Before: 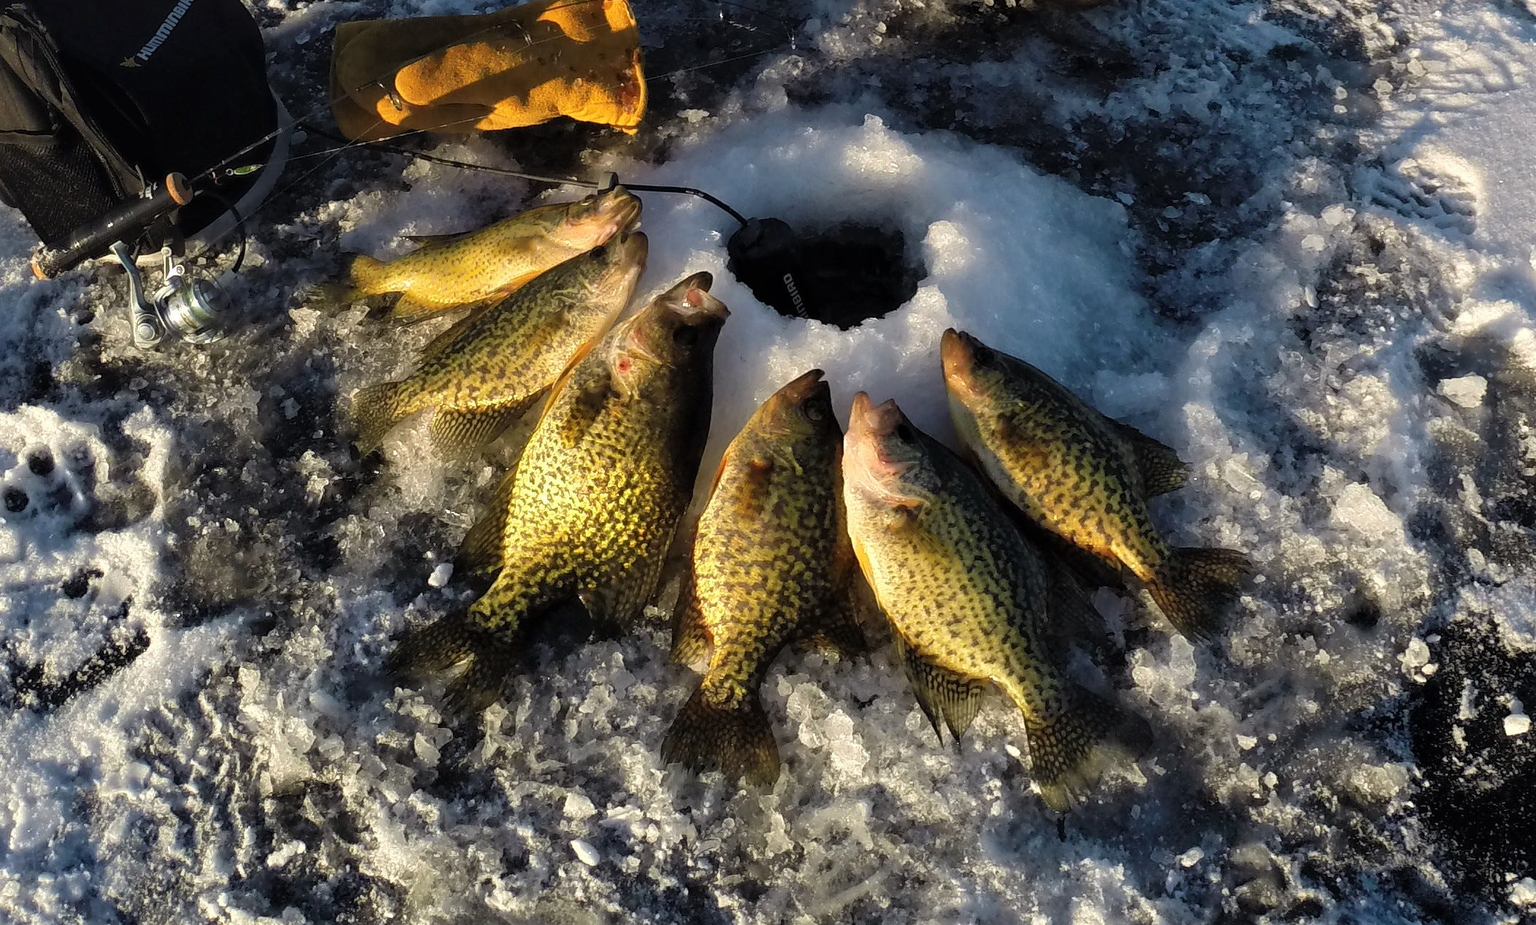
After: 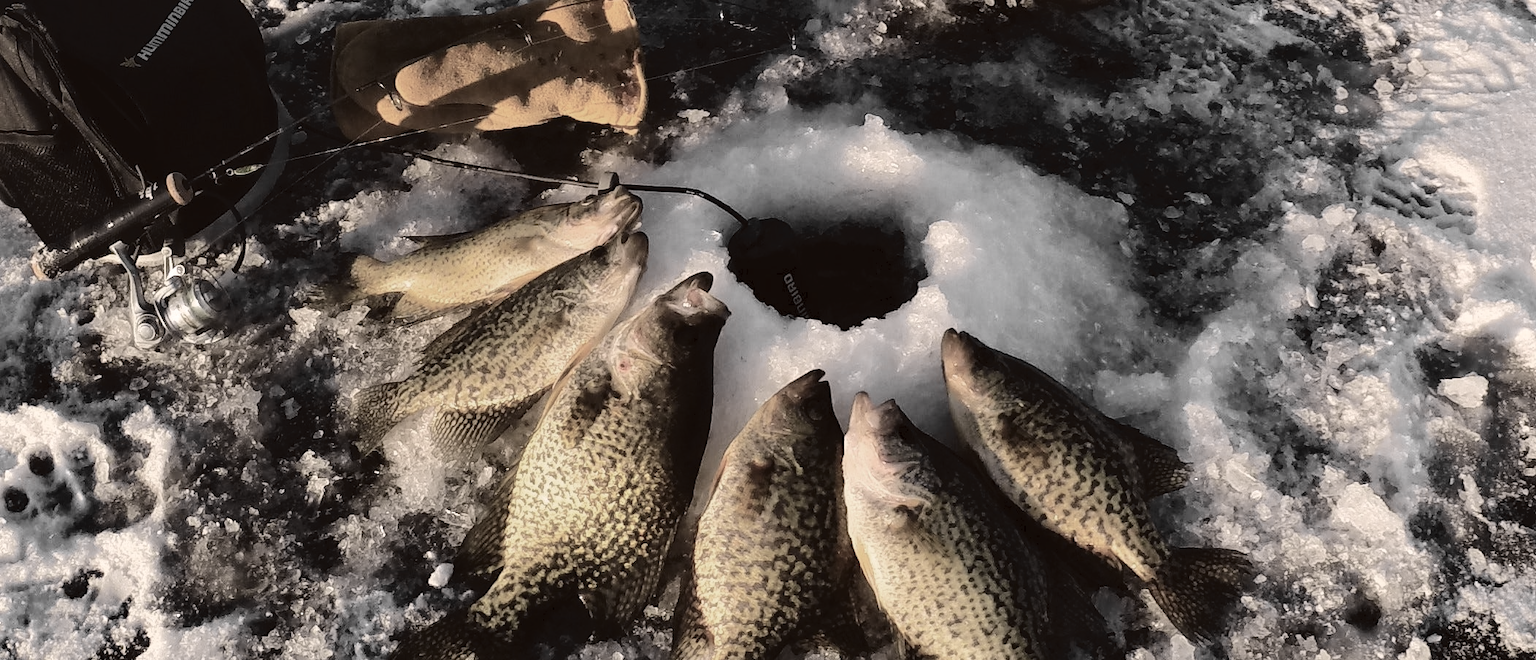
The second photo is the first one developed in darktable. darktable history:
color correction: highlights a* 10.19, highlights b* 9.65, shadows a* 7.88, shadows b* 7.69, saturation 0.814
tone curve: curves: ch0 [(0, 0) (0.003, 0.034) (0.011, 0.038) (0.025, 0.046) (0.044, 0.054) (0.069, 0.06) (0.1, 0.079) (0.136, 0.114) (0.177, 0.151) (0.224, 0.213) (0.277, 0.293) (0.335, 0.385) (0.399, 0.482) (0.468, 0.578) (0.543, 0.655) (0.623, 0.724) (0.709, 0.786) (0.801, 0.854) (0.898, 0.922) (1, 1)], color space Lab, independent channels, preserve colors none
crop: right 0.001%, bottom 28.517%
color zones: curves: ch0 [(0, 0.613) (0.01, 0.613) (0.245, 0.448) (0.498, 0.529) (0.642, 0.665) (0.879, 0.777) (0.99, 0.613)]; ch1 [(0, 0.035) (0.121, 0.189) (0.259, 0.197) (0.415, 0.061) (0.589, 0.022) (0.732, 0.022) (0.857, 0.026) (0.991, 0.053)]
